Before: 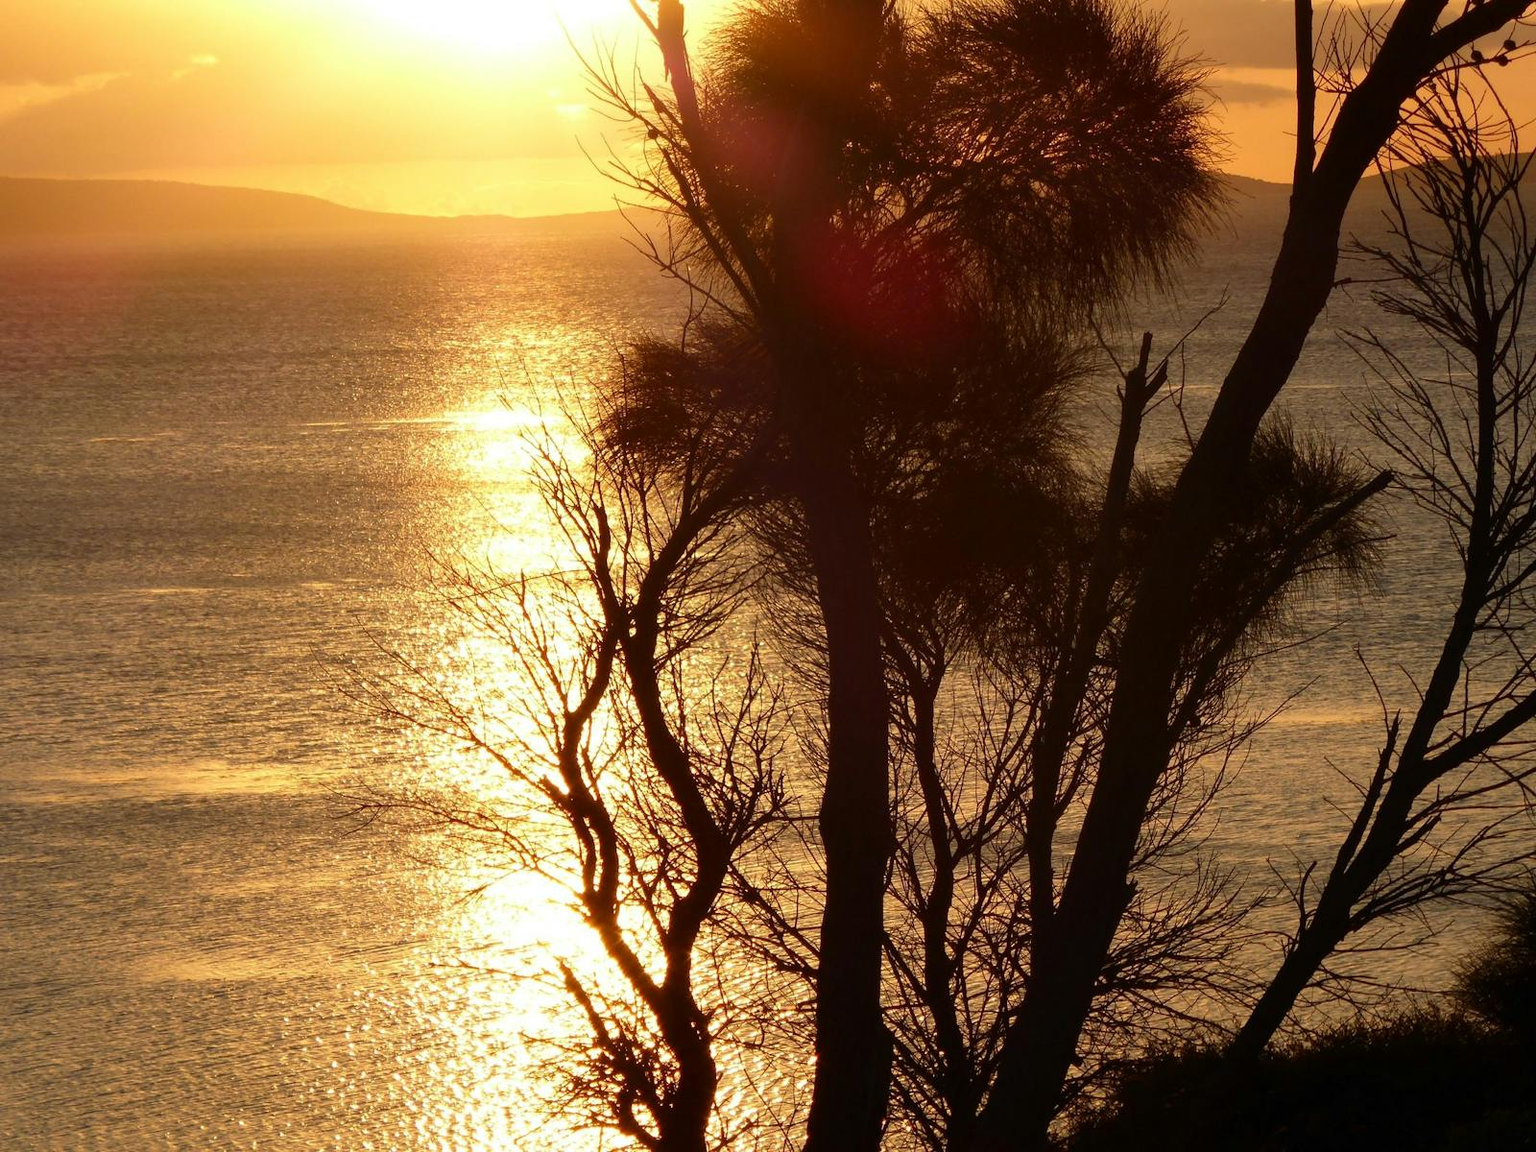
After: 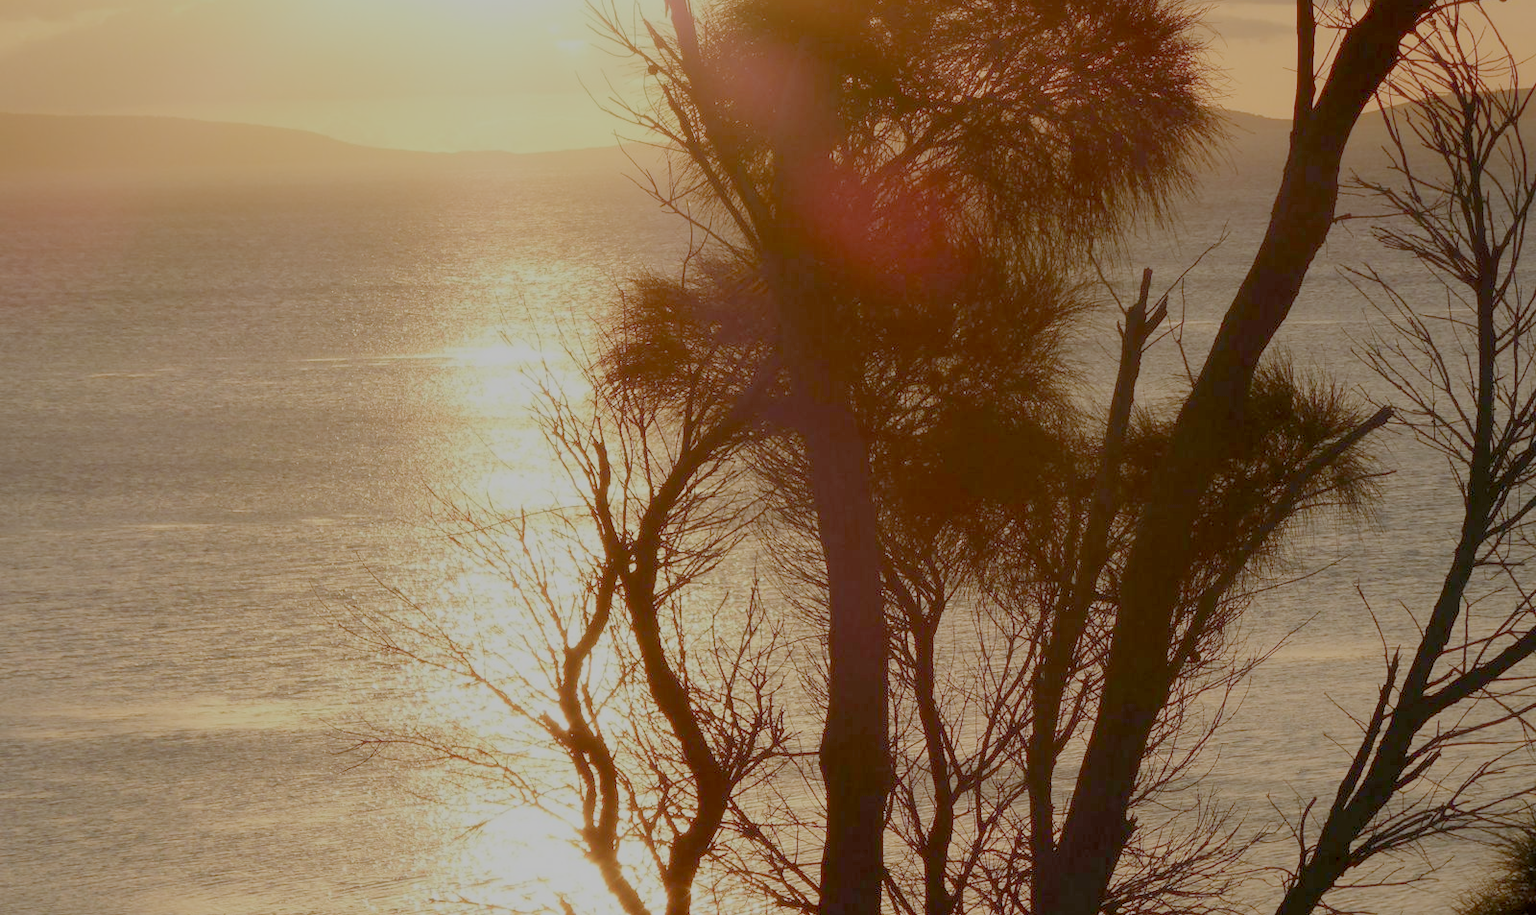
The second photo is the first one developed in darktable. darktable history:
filmic rgb: black relative exposure -13.93 EV, white relative exposure 8 EV, hardness 3.73, latitude 49.23%, contrast 0.512, preserve chrominance no, color science v5 (2021), contrast in shadows safe, contrast in highlights safe
crop and rotate: top 5.65%, bottom 14.829%
exposure: black level correction 0.001, exposure 0.965 EV, compensate highlight preservation false
contrast equalizer: octaves 7, y [[0.506, 0.531, 0.562, 0.606, 0.638, 0.669], [0.5 ×6], [0.5 ×6], [0 ×6], [0 ×6]], mix -0.19
